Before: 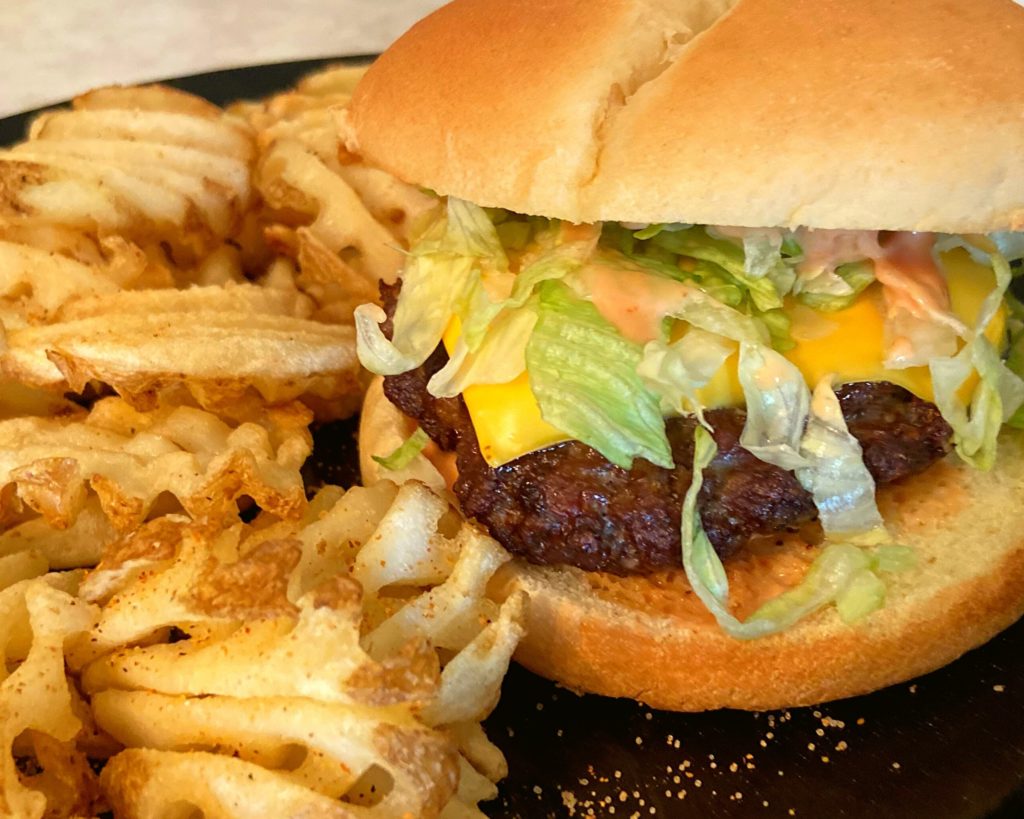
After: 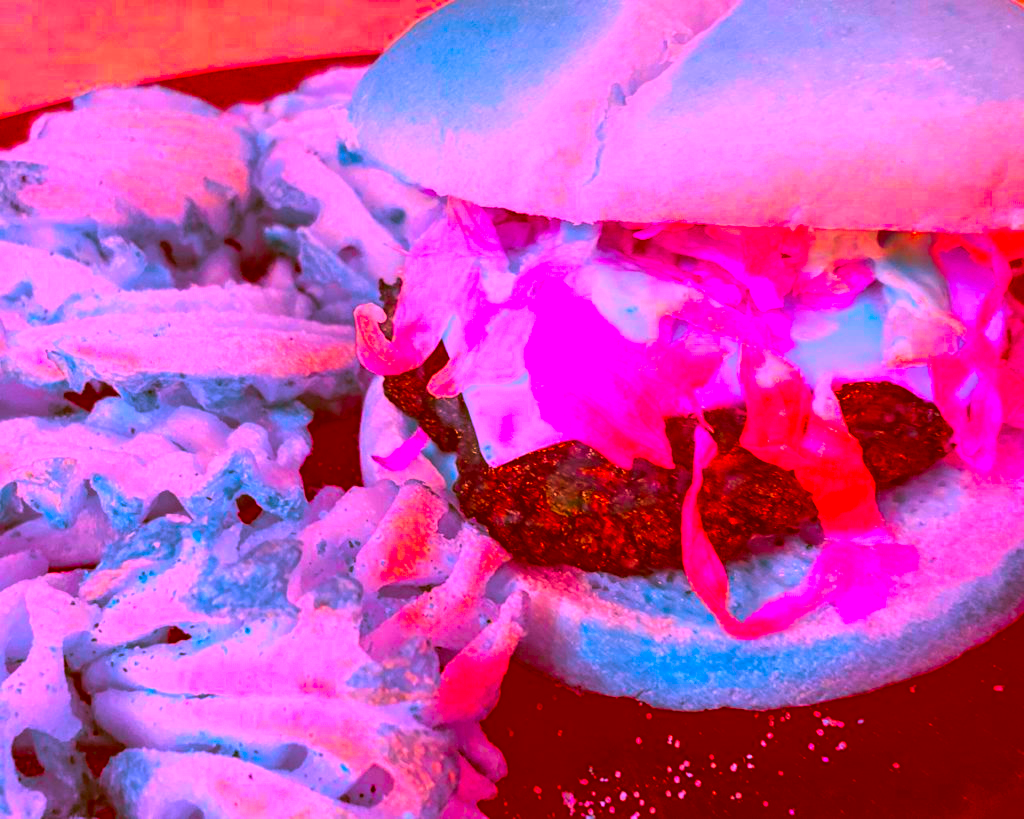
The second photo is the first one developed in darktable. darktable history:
local contrast: on, module defaults
color correction: highlights a* -39.09, highlights b* -39.23, shadows a* -39.61, shadows b* -39.9, saturation -2.97
